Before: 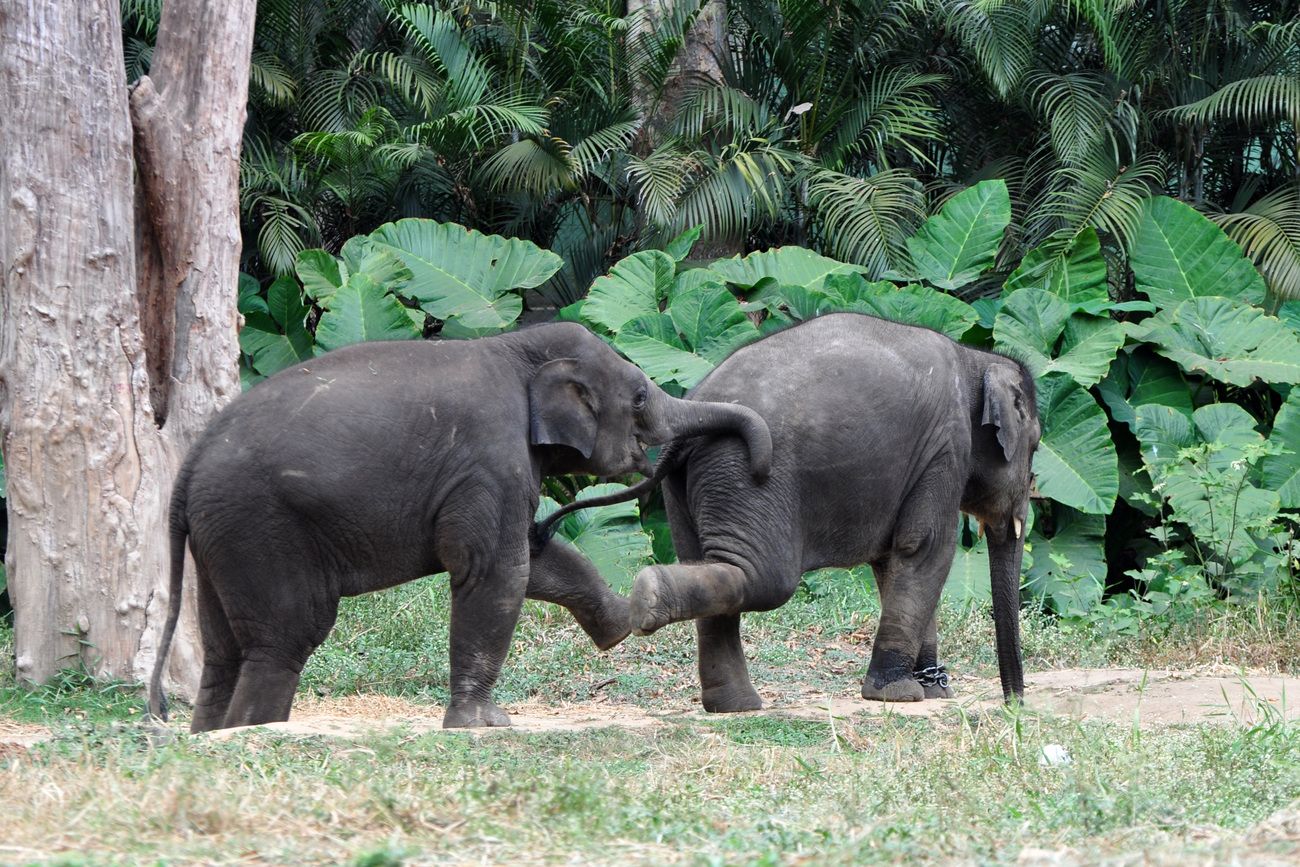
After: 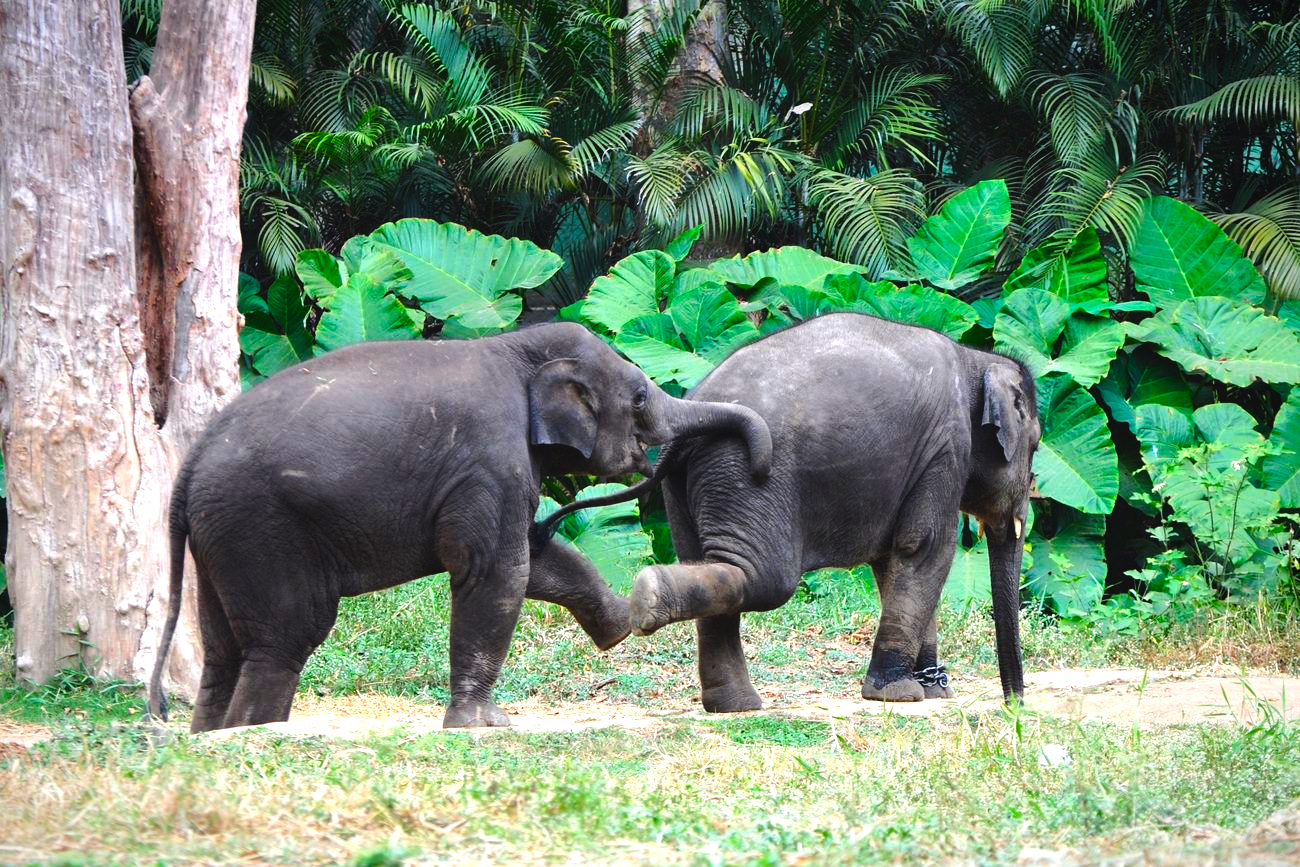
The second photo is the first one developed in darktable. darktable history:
tone equalizer: -8 EV -0.453 EV, -7 EV -0.365 EV, -6 EV -0.301 EV, -5 EV -0.219 EV, -3 EV 0.201 EV, -2 EV 0.358 EV, -1 EV 0.391 EV, +0 EV 0.391 EV, mask exposure compensation -0.51 EV
vignetting: fall-off radius 69.09%, brightness -0.581, saturation -0.125, automatic ratio true, unbound false
contrast brightness saturation: brightness -0.029, saturation 0.337
color balance rgb: power › hue 60.15°, global offset › luminance 0.737%, perceptual saturation grading › global saturation 19.618%, perceptual brilliance grading › highlights 6.719%, perceptual brilliance grading › mid-tones 17.29%, perceptual brilliance grading › shadows -5.186%, global vibrance 20%
